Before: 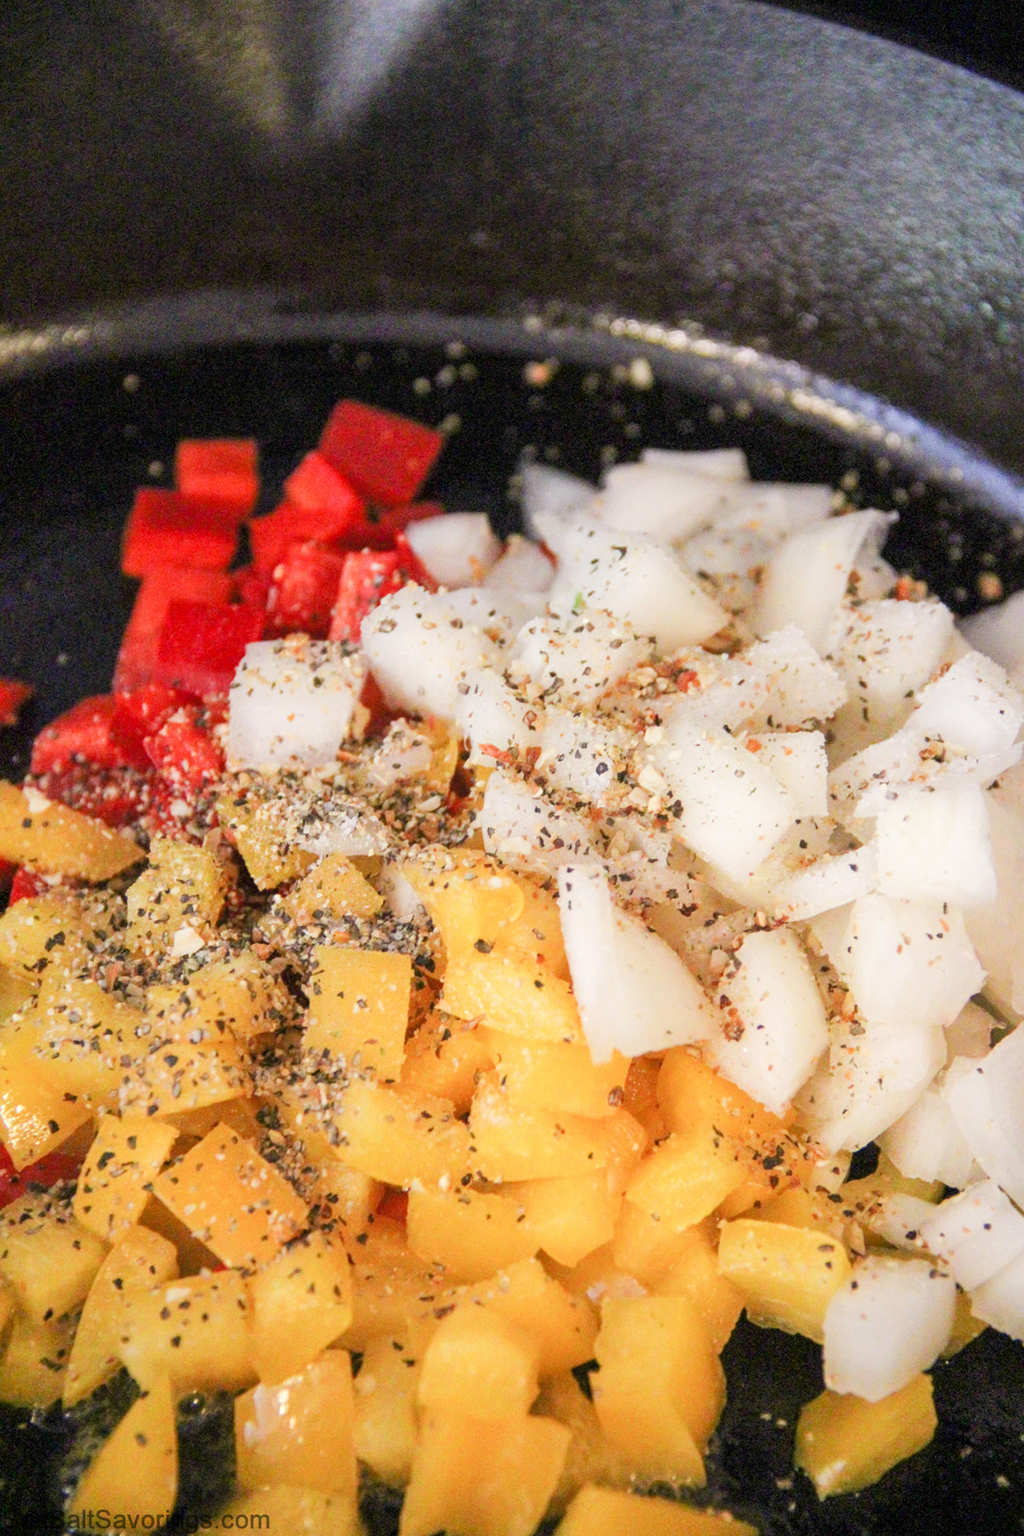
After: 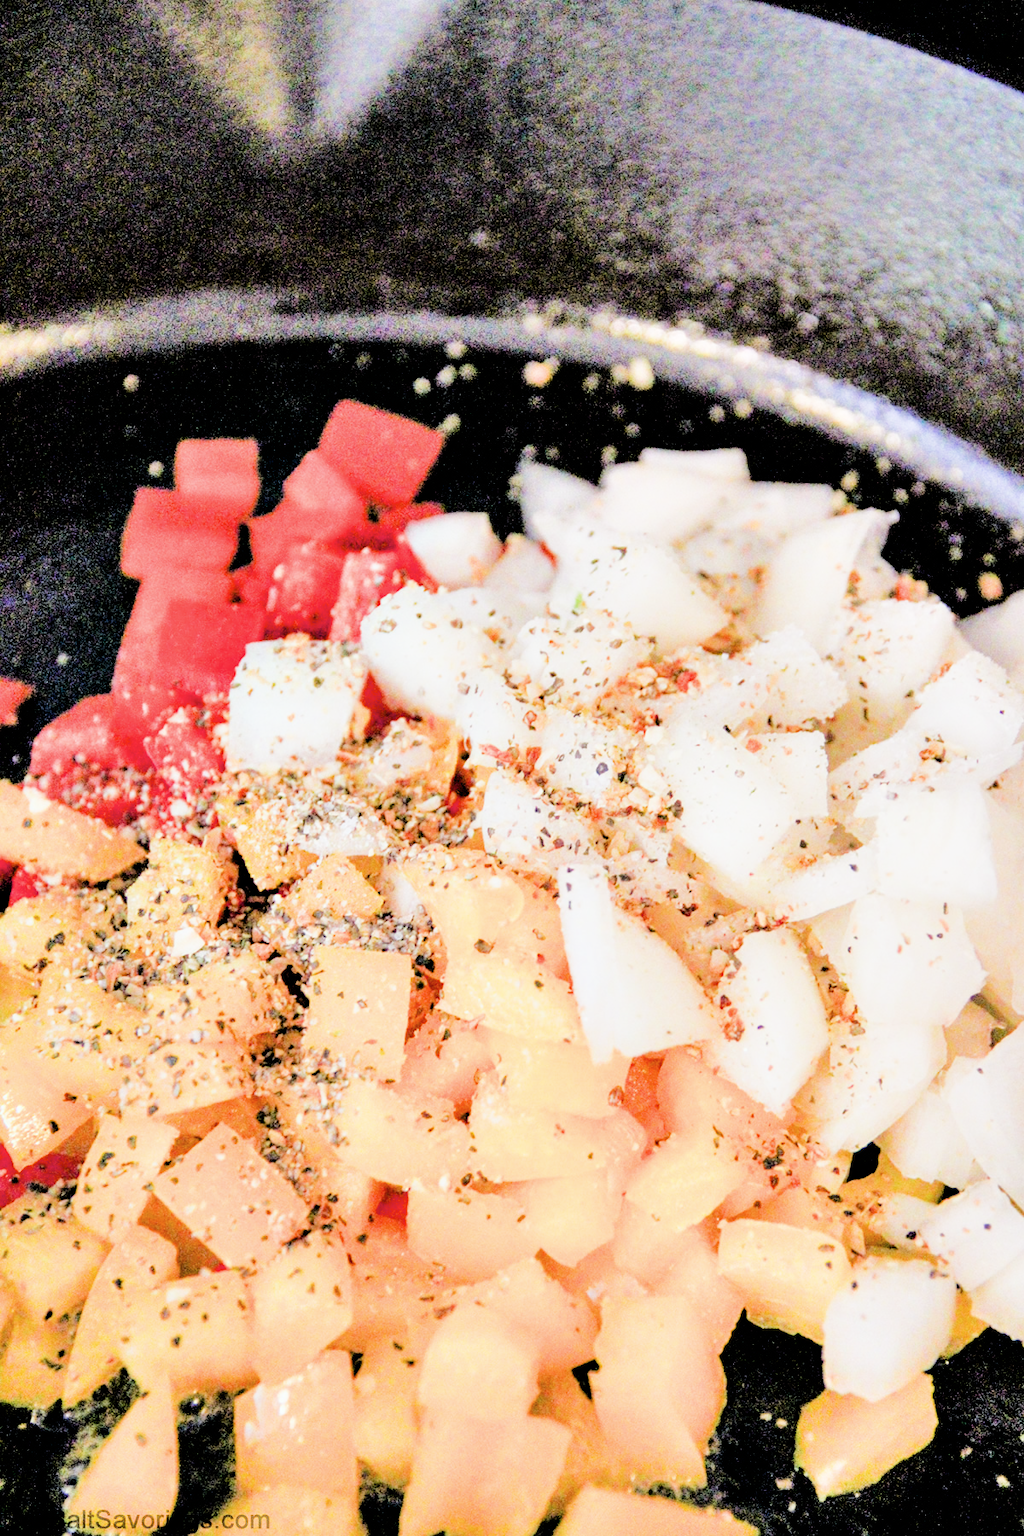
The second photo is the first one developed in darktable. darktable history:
contrast brightness saturation: saturation -0.083
filmic rgb: black relative exposure -5.05 EV, white relative exposure 3.99 EV, threshold 5.99 EV, hardness 2.87, contrast 1.296, highlights saturation mix -30.72%, enable highlight reconstruction true
exposure: black level correction 0, exposure 0.699 EV, compensate highlight preservation false
contrast equalizer: y [[0.6 ×6], [0.55 ×6], [0 ×6], [0 ×6], [0 ×6]]
tone equalizer: -7 EV 0.155 EV, -6 EV 0.608 EV, -5 EV 1.15 EV, -4 EV 1.34 EV, -3 EV 1.14 EV, -2 EV 0.6 EV, -1 EV 0.157 EV, edges refinement/feathering 500, mask exposure compensation -1.24 EV, preserve details no
